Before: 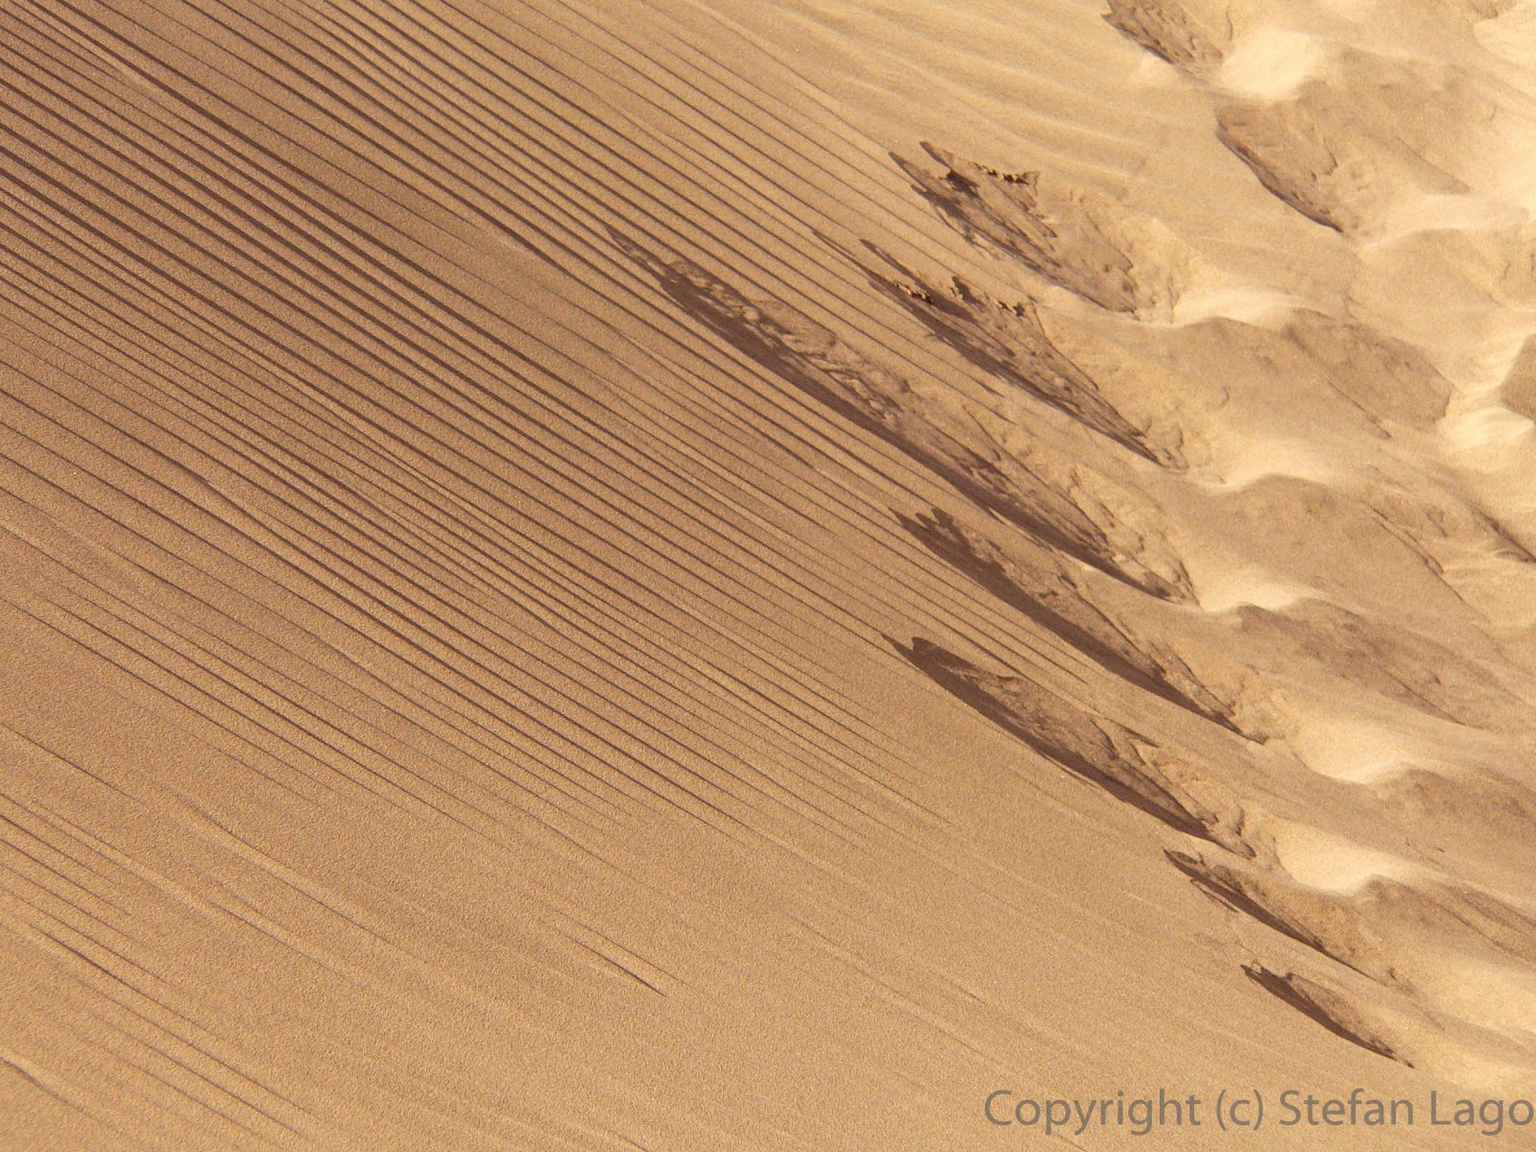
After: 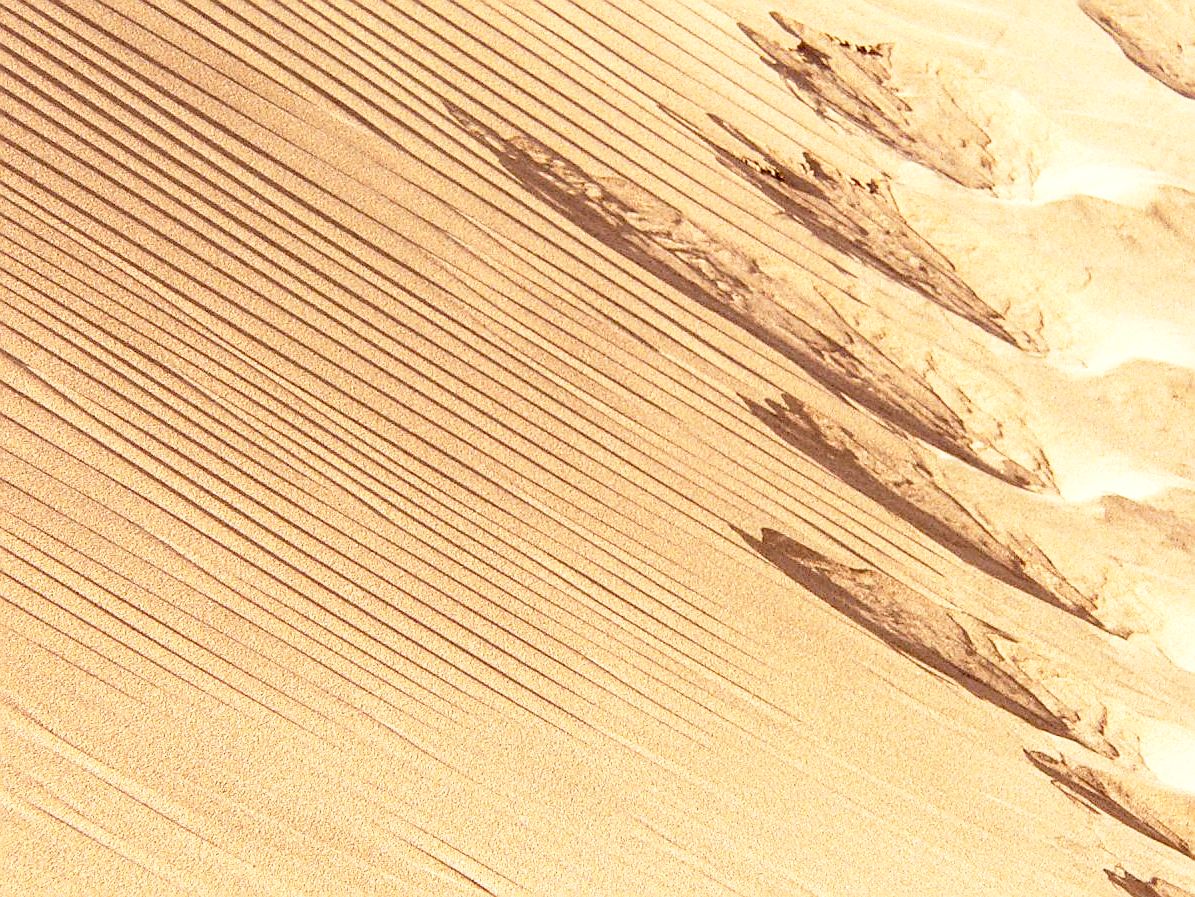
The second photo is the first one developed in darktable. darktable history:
sharpen: on, module defaults
local contrast: on, module defaults
base curve: curves: ch0 [(0, 0) (0.012, 0.01) (0.073, 0.168) (0.31, 0.711) (0.645, 0.957) (1, 1)], preserve colors none
crop and rotate: left 11.831%, top 11.346%, right 13.429%, bottom 13.899%
